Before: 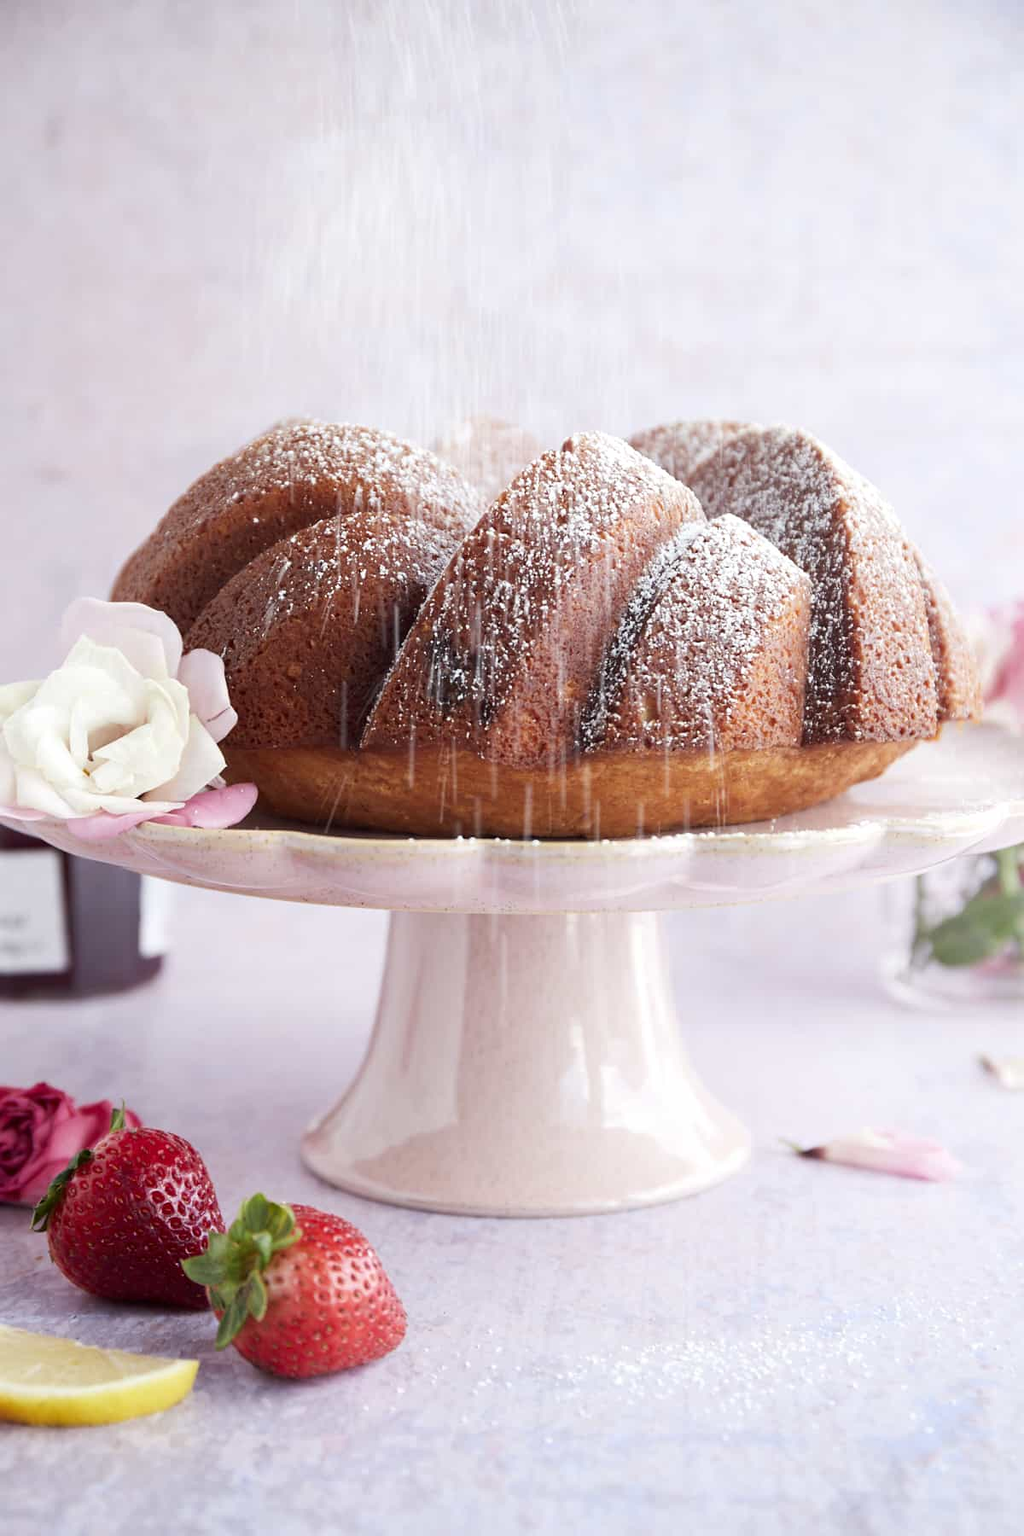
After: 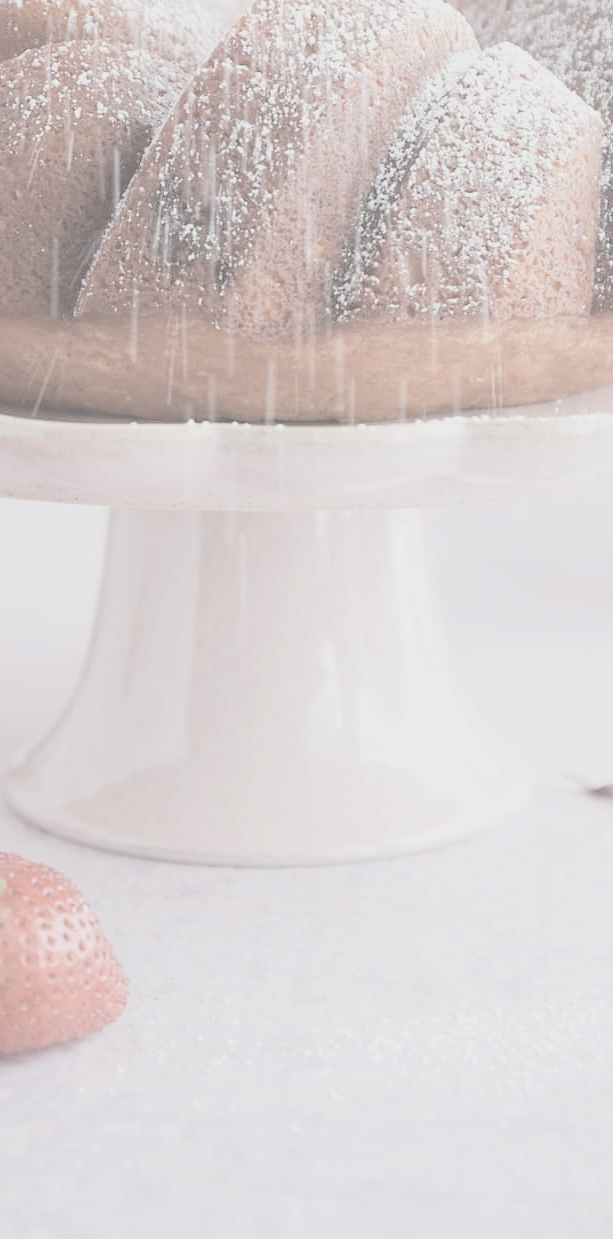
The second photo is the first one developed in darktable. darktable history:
crop and rotate: left 29.024%, top 31.15%, right 19.851%
contrast brightness saturation: contrast -0.325, brightness 0.745, saturation -0.769
